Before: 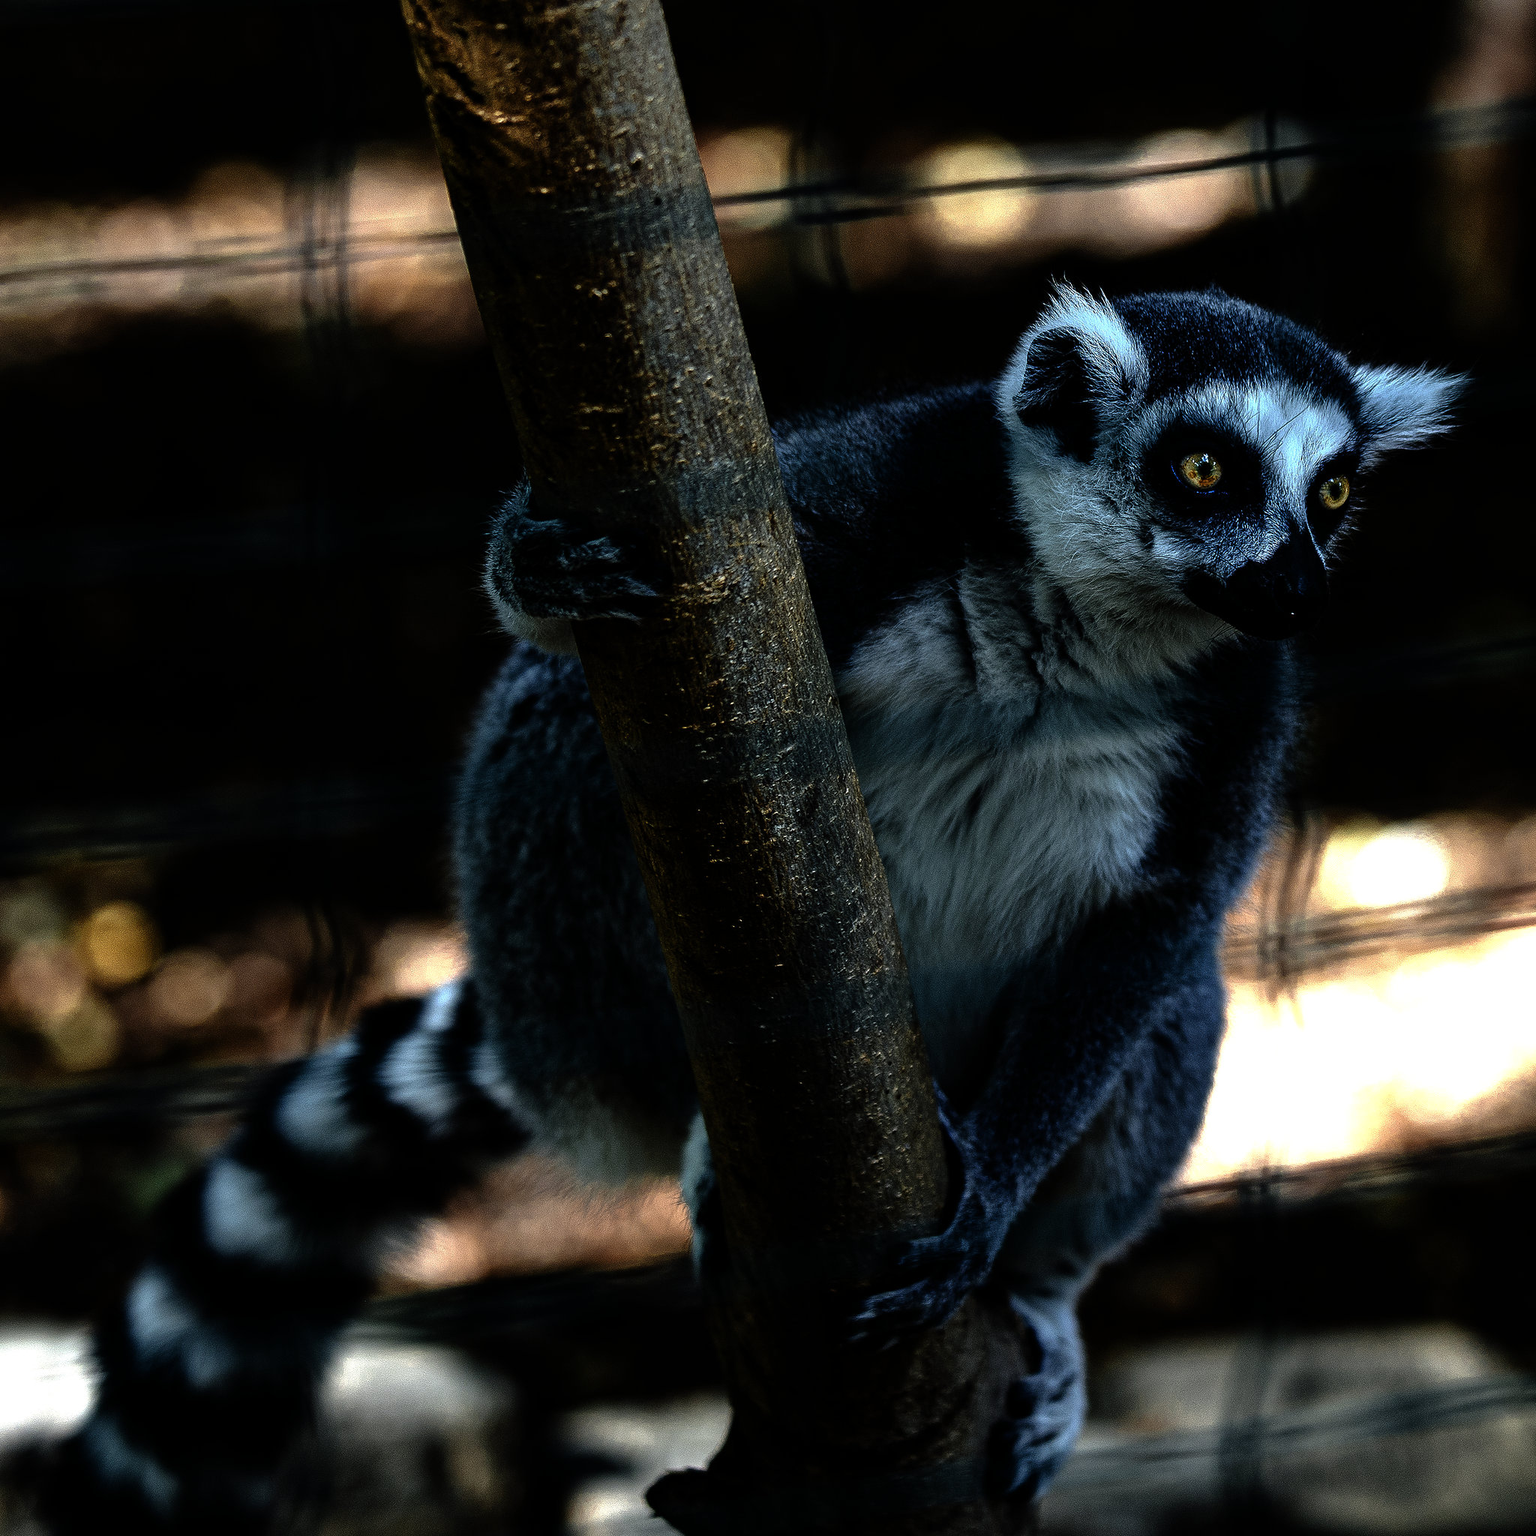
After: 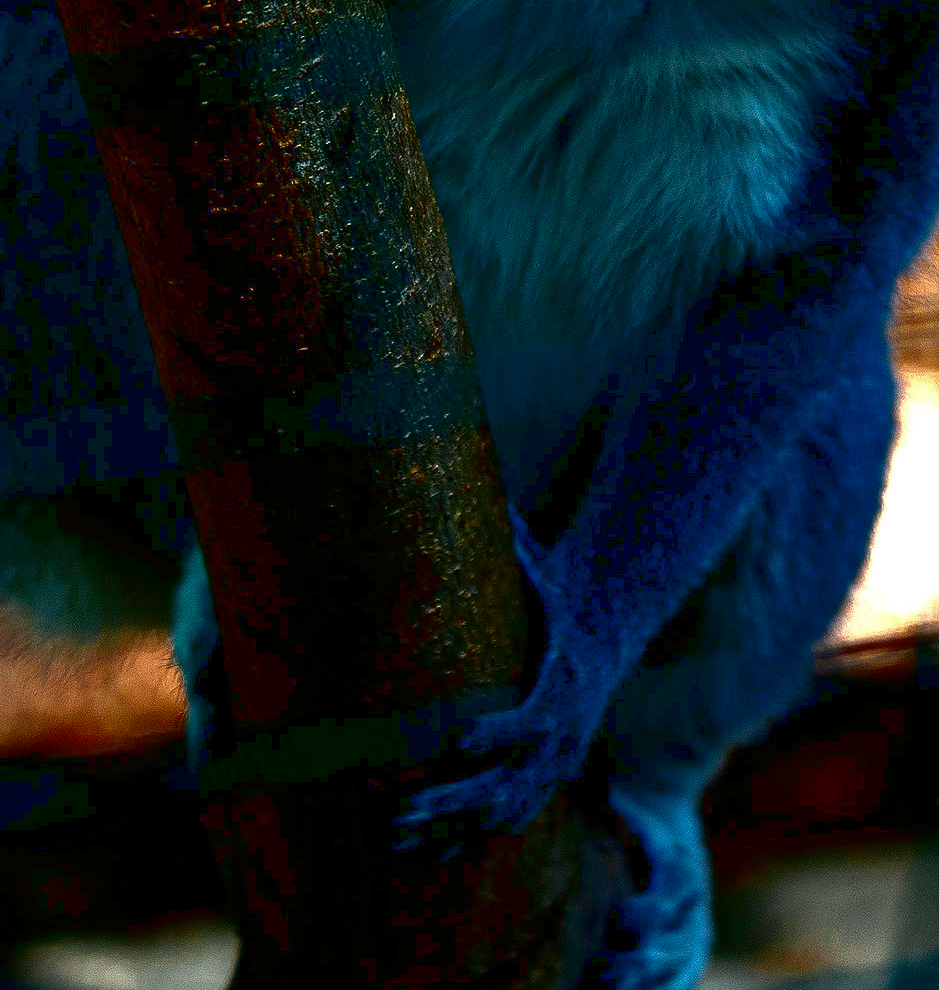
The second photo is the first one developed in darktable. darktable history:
color balance rgb: perceptual saturation grading › global saturation 20%, global vibrance 20%
crop: left 35.976%, top 45.819%, right 18.162%, bottom 5.807%
contrast brightness saturation: brightness -1, saturation 1
